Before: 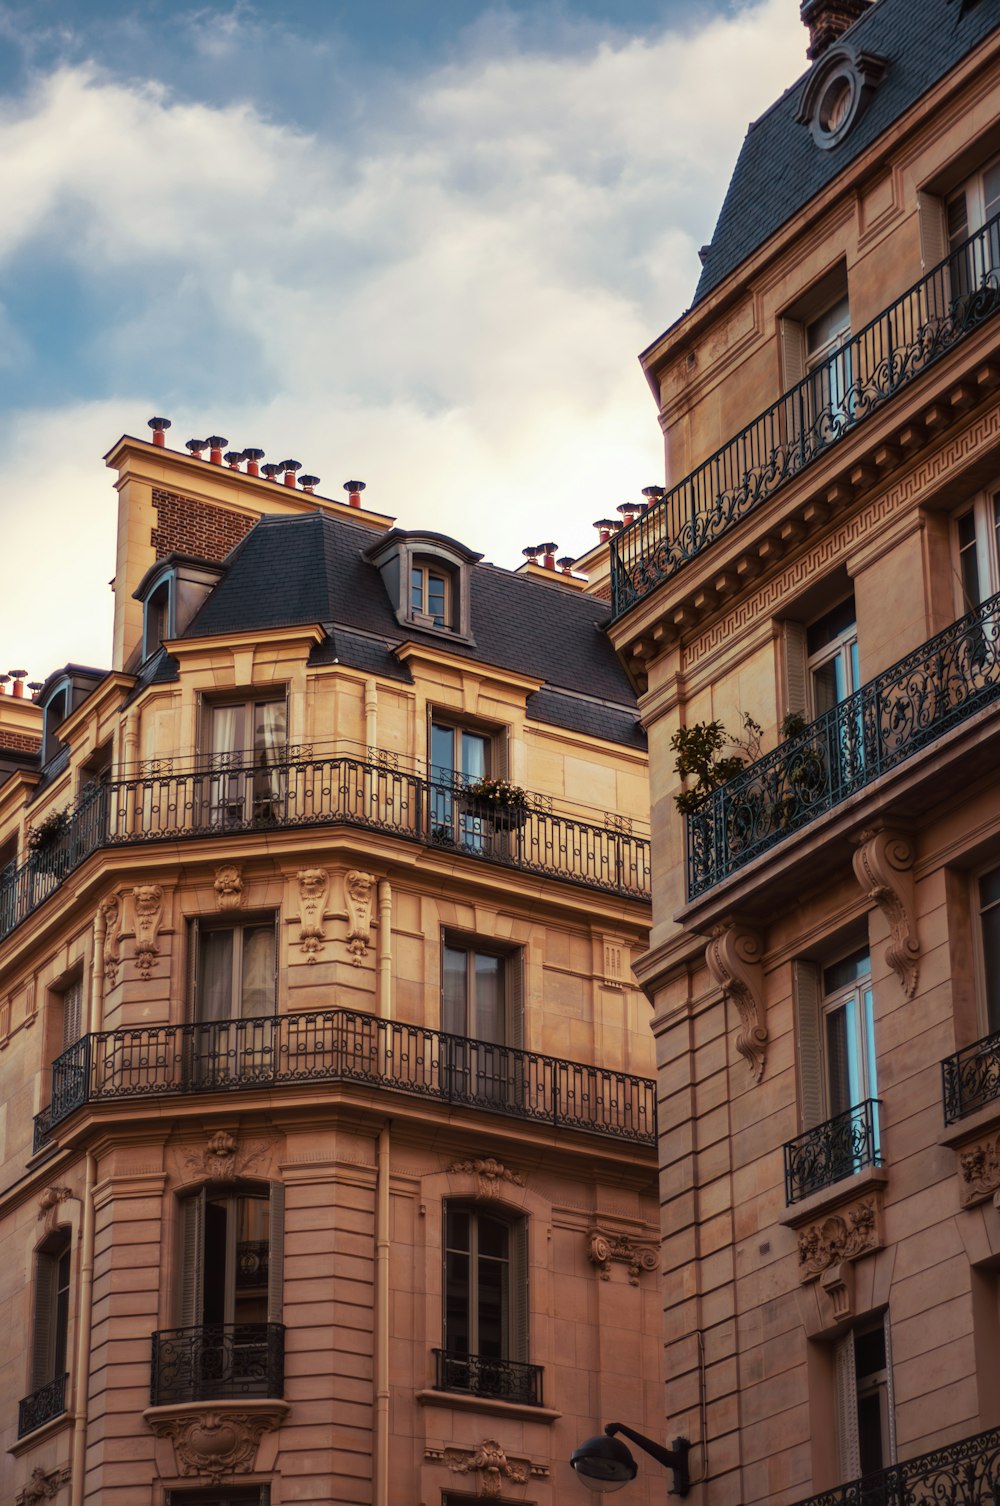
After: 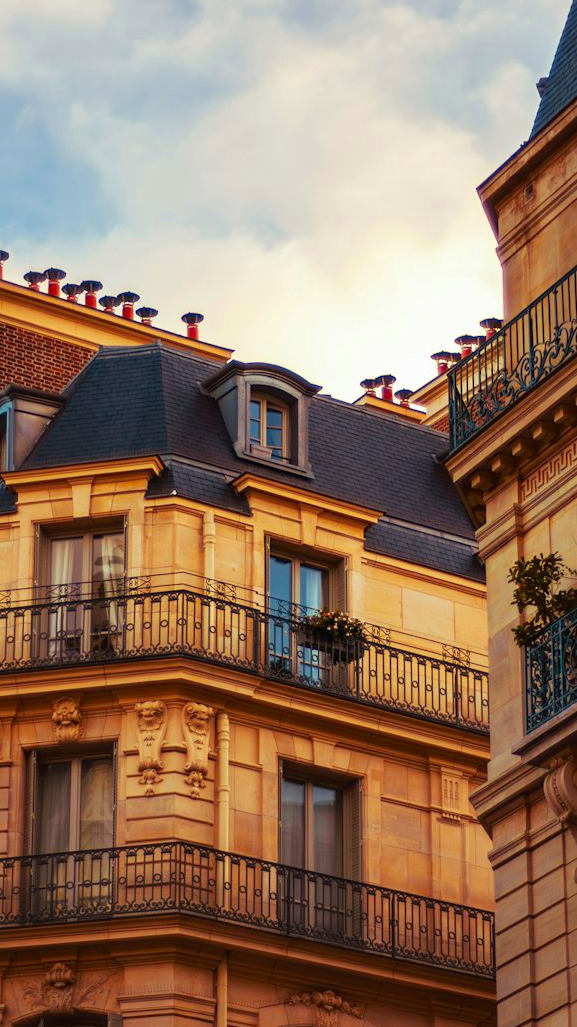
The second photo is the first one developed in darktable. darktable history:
crop: left 16.202%, top 11.208%, right 26.045%, bottom 20.557%
contrast brightness saturation: saturation 0.5
